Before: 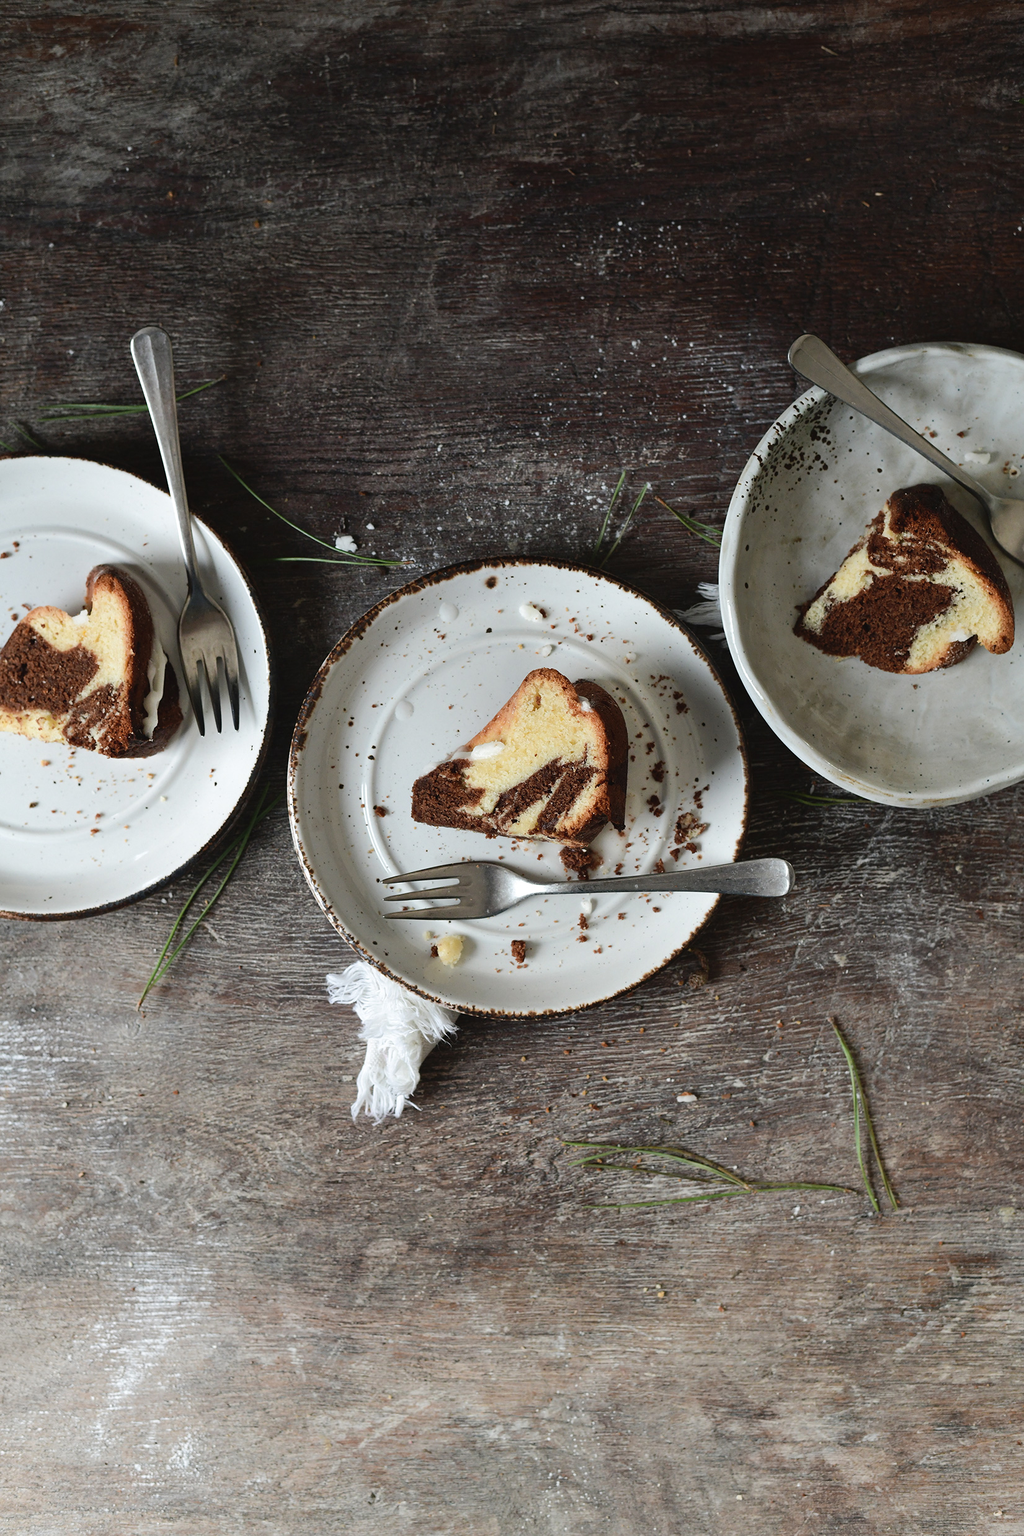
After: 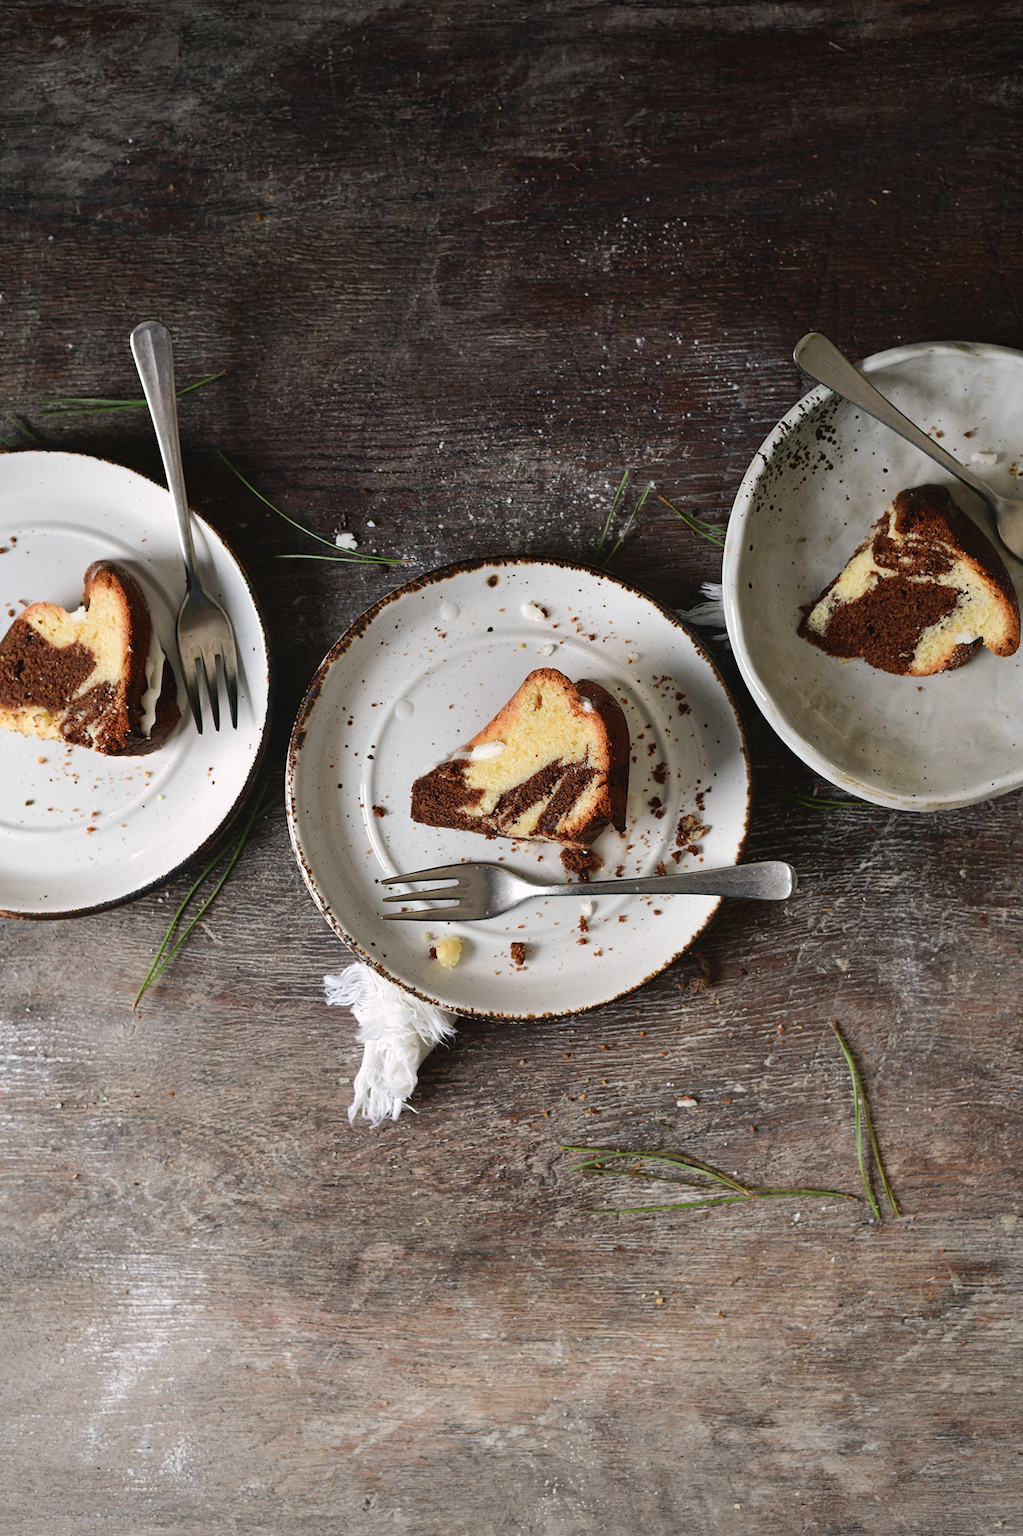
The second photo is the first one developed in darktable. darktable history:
vignetting: fall-off start 79.82%
crop and rotate: angle -0.358°
color correction: highlights a* 3.37, highlights b* 1.98, saturation 1.16
